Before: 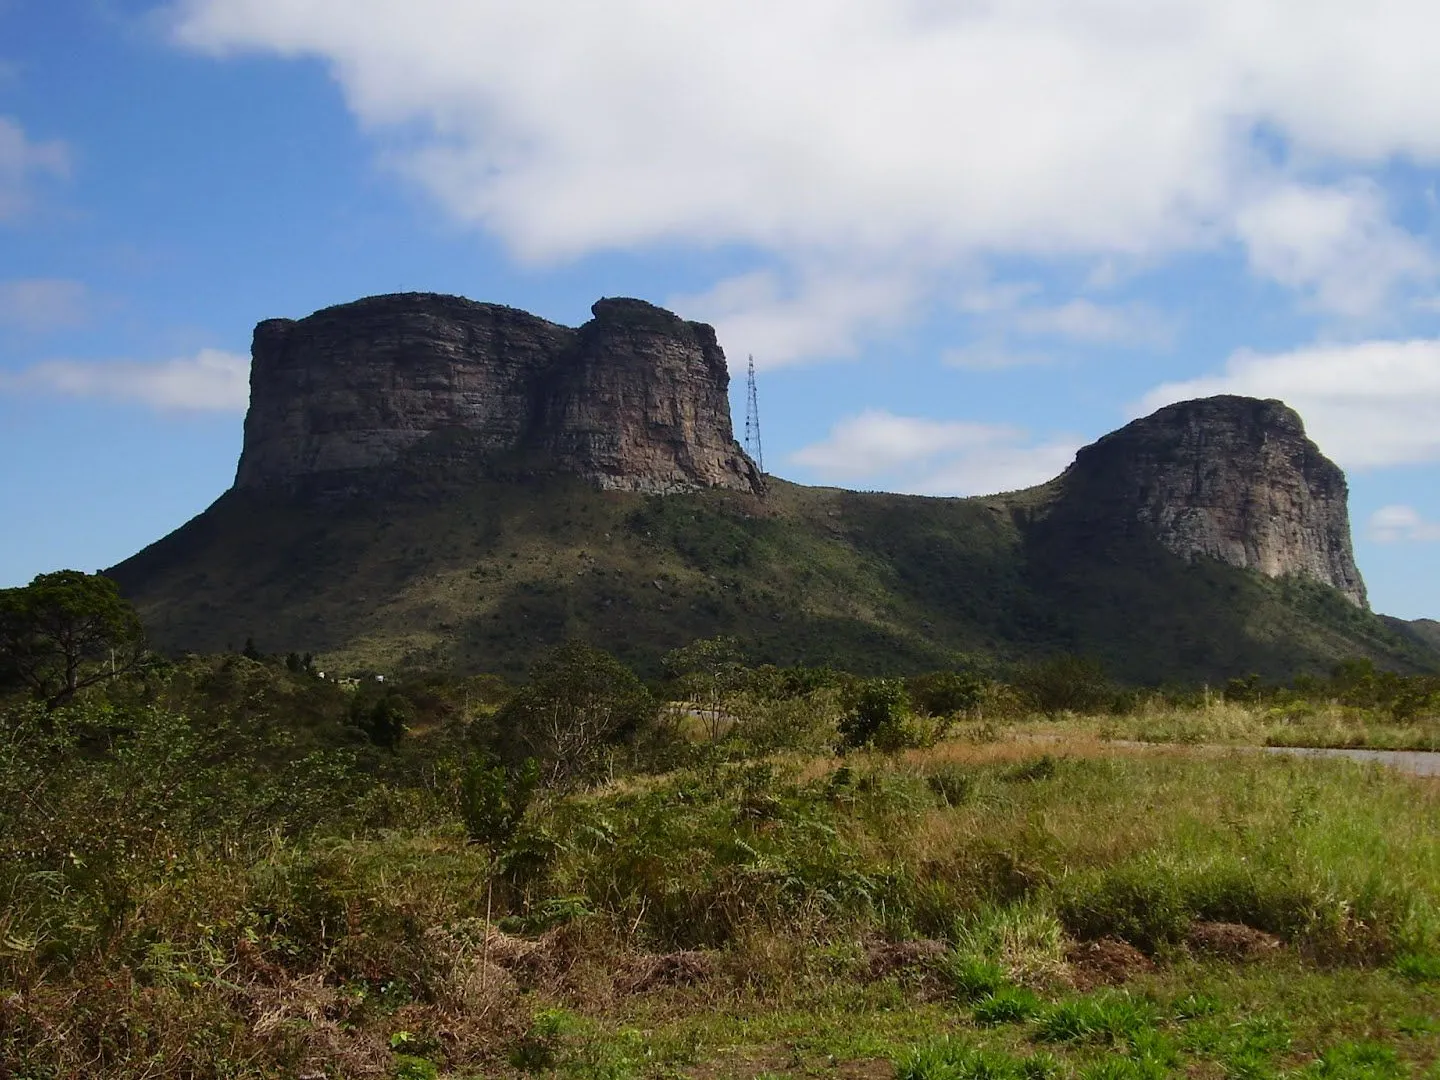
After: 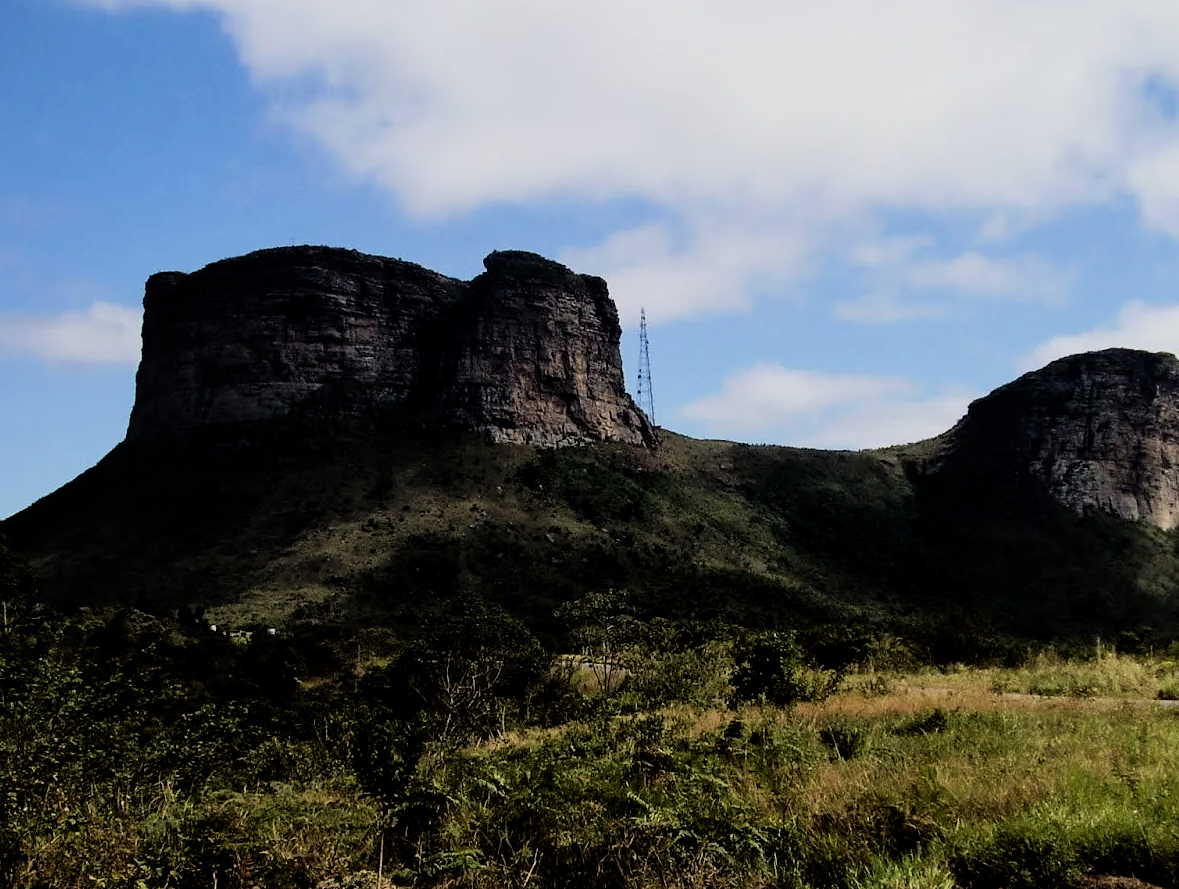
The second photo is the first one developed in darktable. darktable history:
local contrast: mode bilateral grid, contrast 20, coarseness 51, detail 119%, midtone range 0.2
filmic rgb: black relative exposure -5.02 EV, white relative exposure 3.98 EV, hardness 2.9, contrast 1.4, highlights saturation mix -28.51%
crop and rotate: left 7.562%, top 4.495%, right 10.517%, bottom 13.106%
velvia: strength 22.44%
